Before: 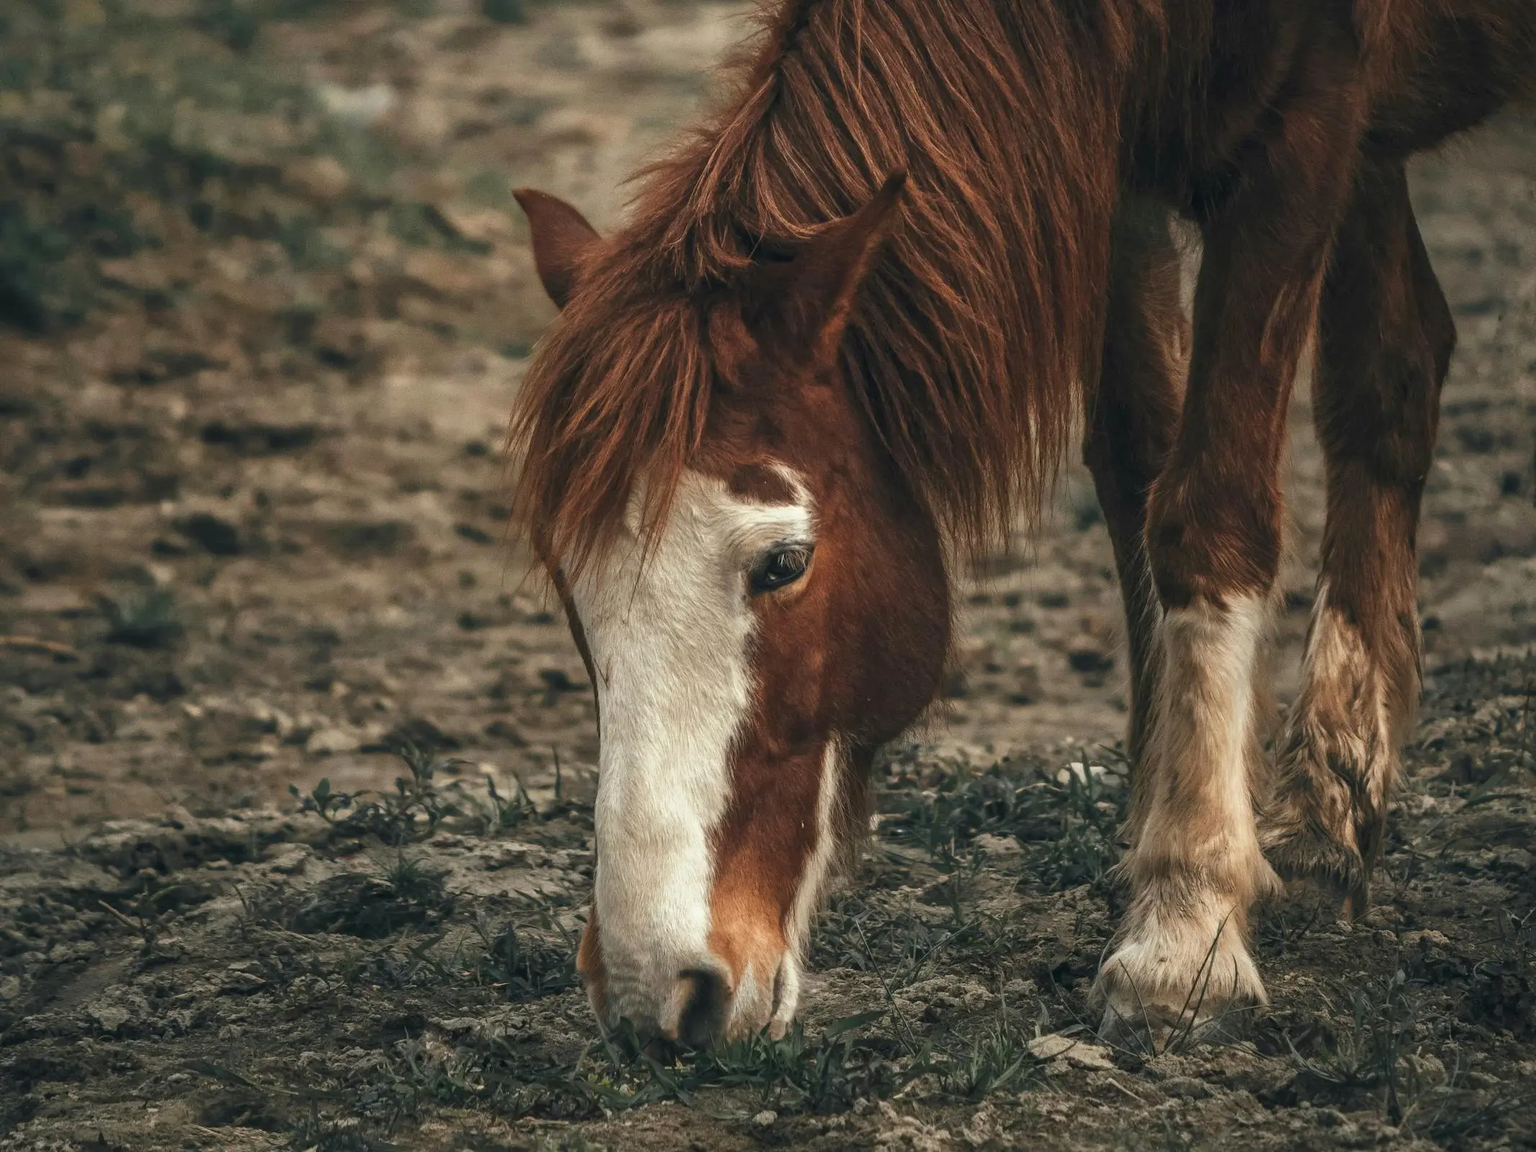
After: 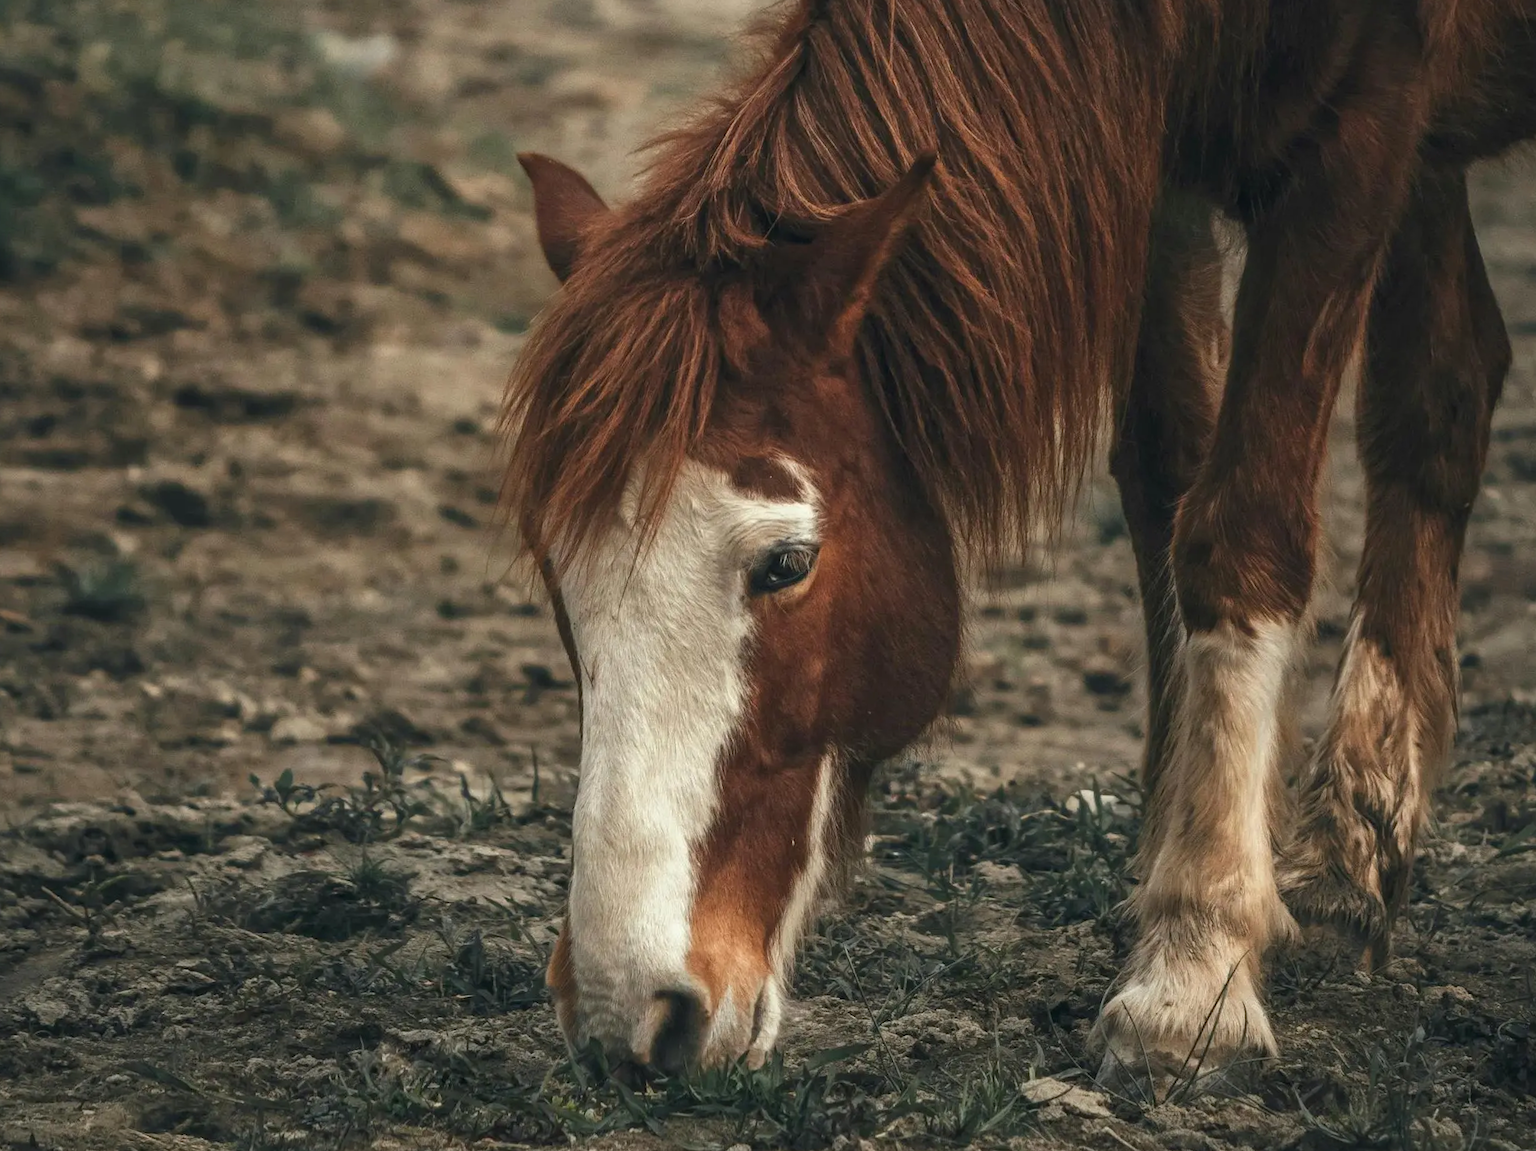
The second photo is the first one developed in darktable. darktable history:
crop and rotate: angle -2.74°
